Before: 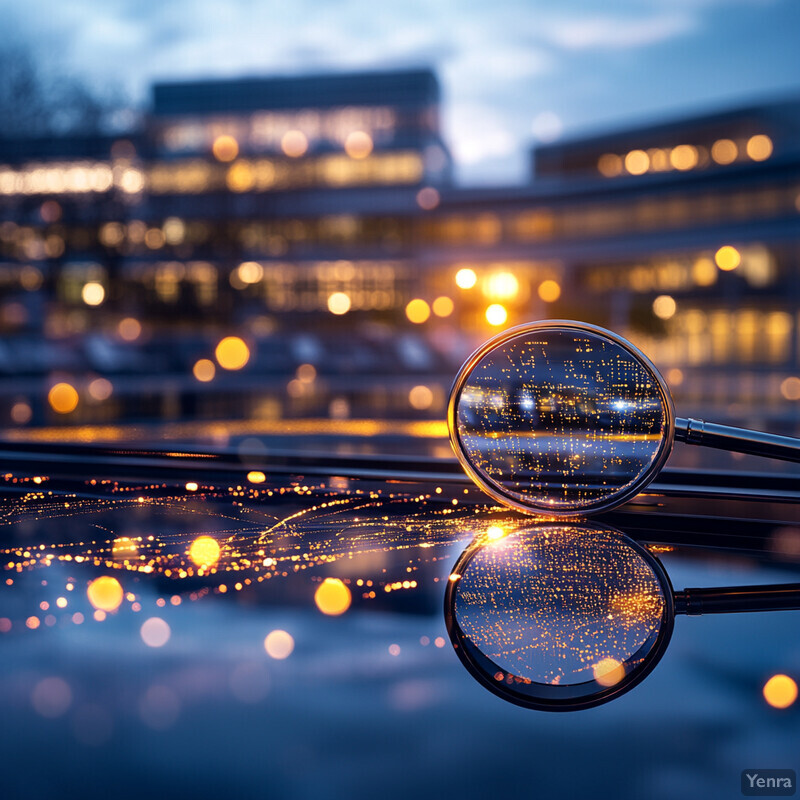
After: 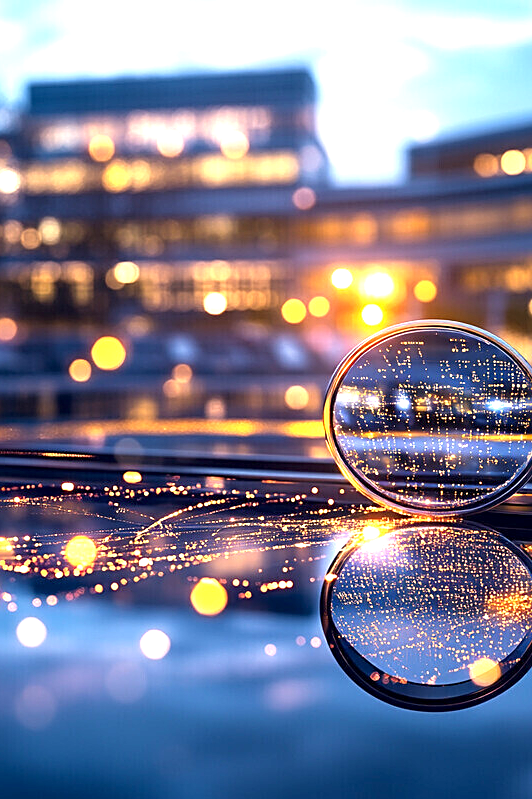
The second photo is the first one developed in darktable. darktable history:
crop and rotate: left 15.621%, right 17.761%
sharpen: on, module defaults
exposure: black level correction 0.001, exposure 1.131 EV, compensate highlight preservation false
